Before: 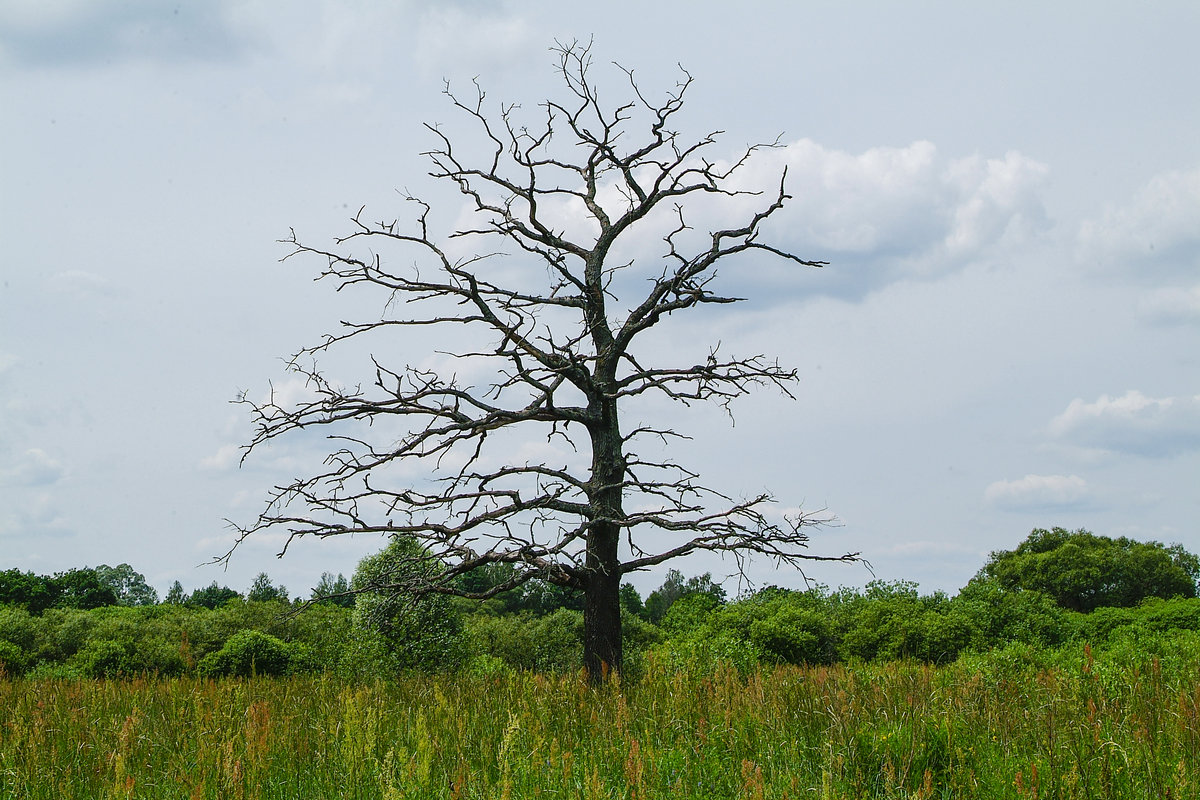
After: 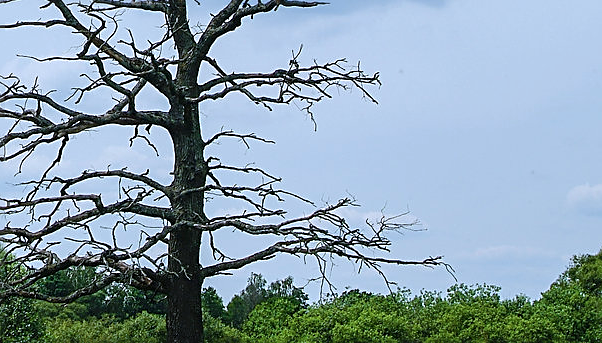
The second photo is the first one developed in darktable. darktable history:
color calibration: illuminant as shot in camera, x 0.369, y 0.376, temperature 4328.26 K
crop: left 34.885%, top 37.048%, right 14.94%, bottom 20.064%
sharpen: on, module defaults
